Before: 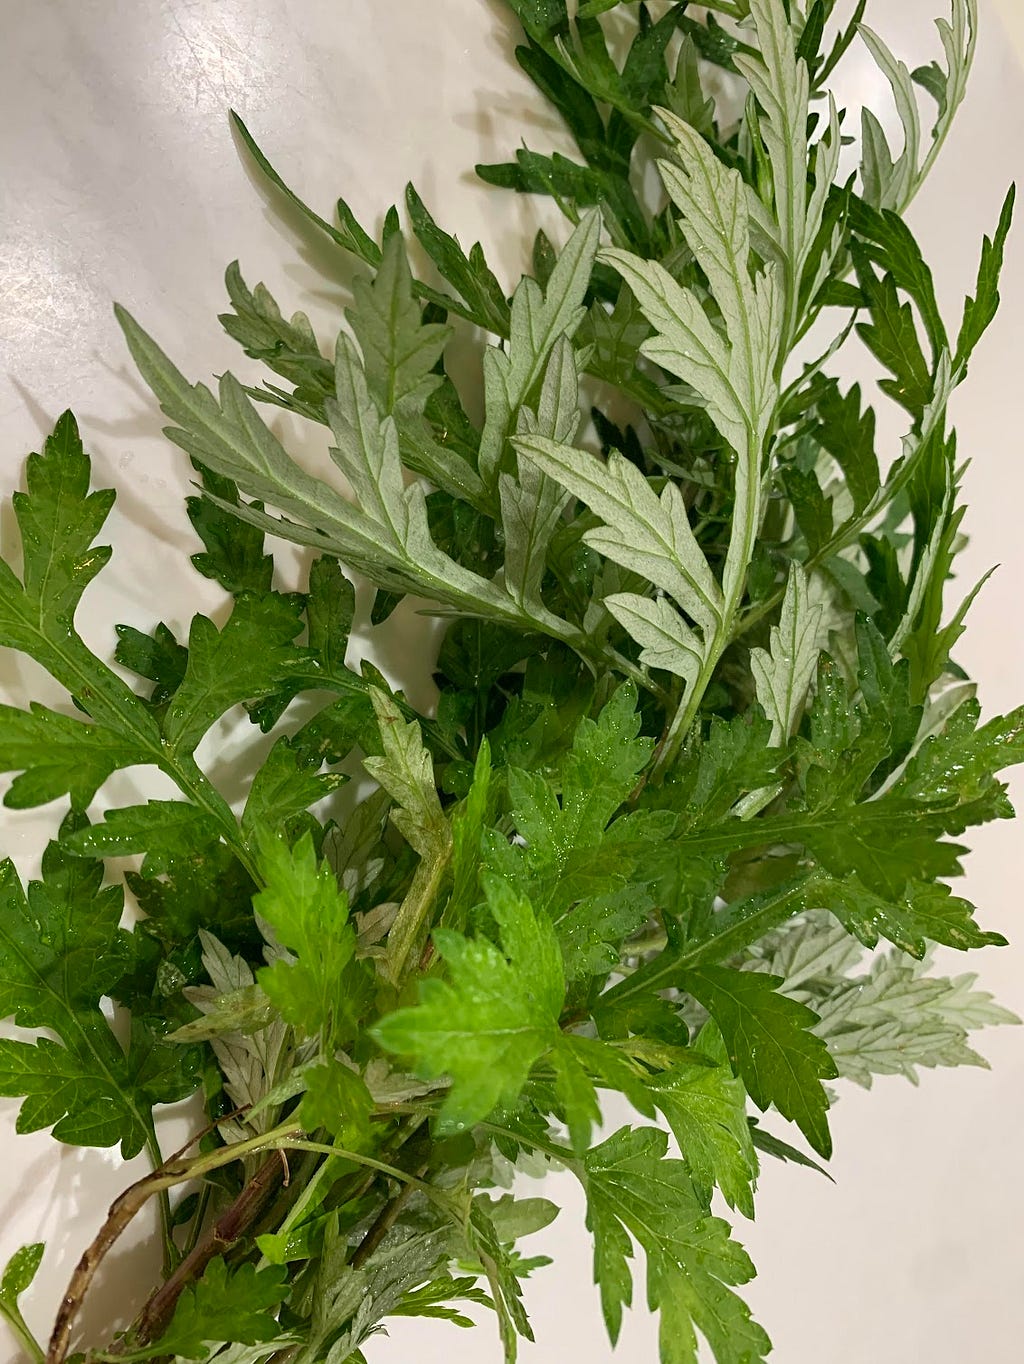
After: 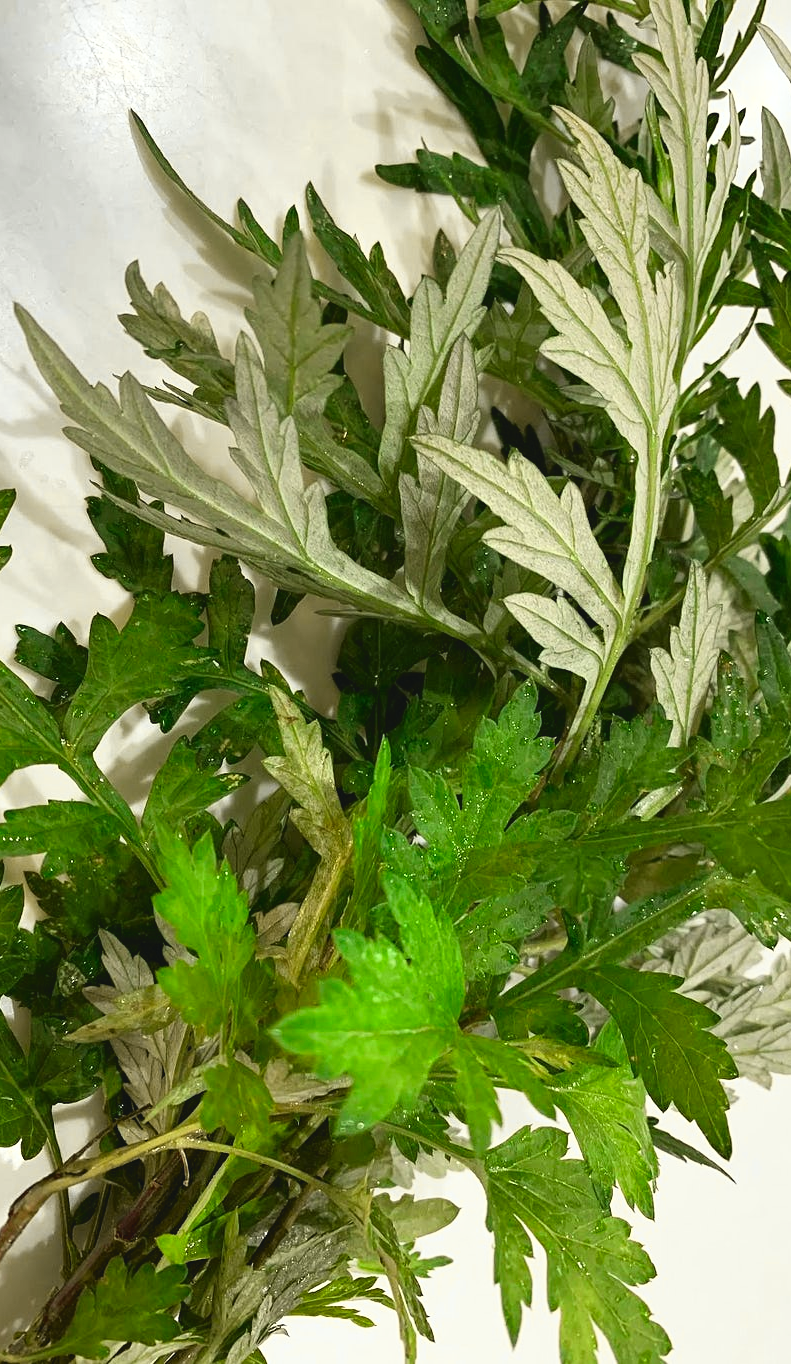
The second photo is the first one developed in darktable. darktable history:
crop: left 9.852%, right 12.894%
levels: levels [0.031, 0.5, 0.969]
tone curve: curves: ch0 [(0, 0.074) (0.129, 0.136) (0.285, 0.301) (0.689, 0.764) (0.854, 0.926) (0.987, 0.977)]; ch1 [(0, 0) (0.337, 0.249) (0.434, 0.437) (0.485, 0.491) (0.515, 0.495) (0.566, 0.57) (0.625, 0.625) (0.764, 0.806) (1, 1)]; ch2 [(0, 0) (0.314, 0.301) (0.401, 0.411) (0.505, 0.499) (0.54, 0.54) (0.608, 0.613) (0.706, 0.735) (1, 1)], color space Lab, independent channels
